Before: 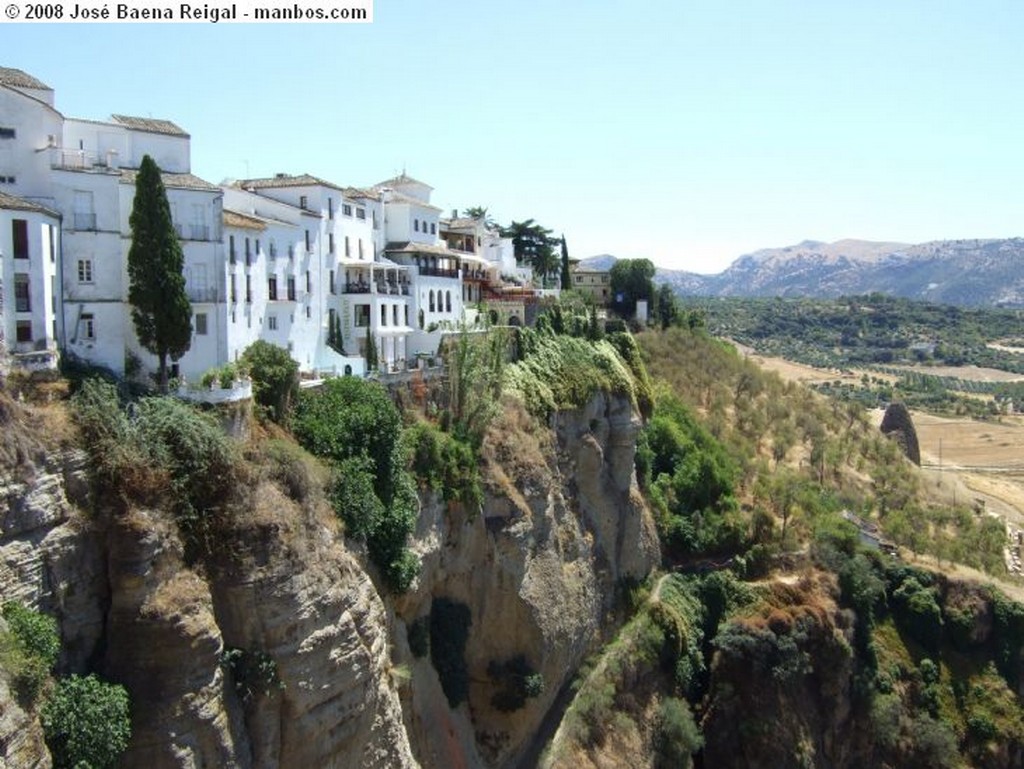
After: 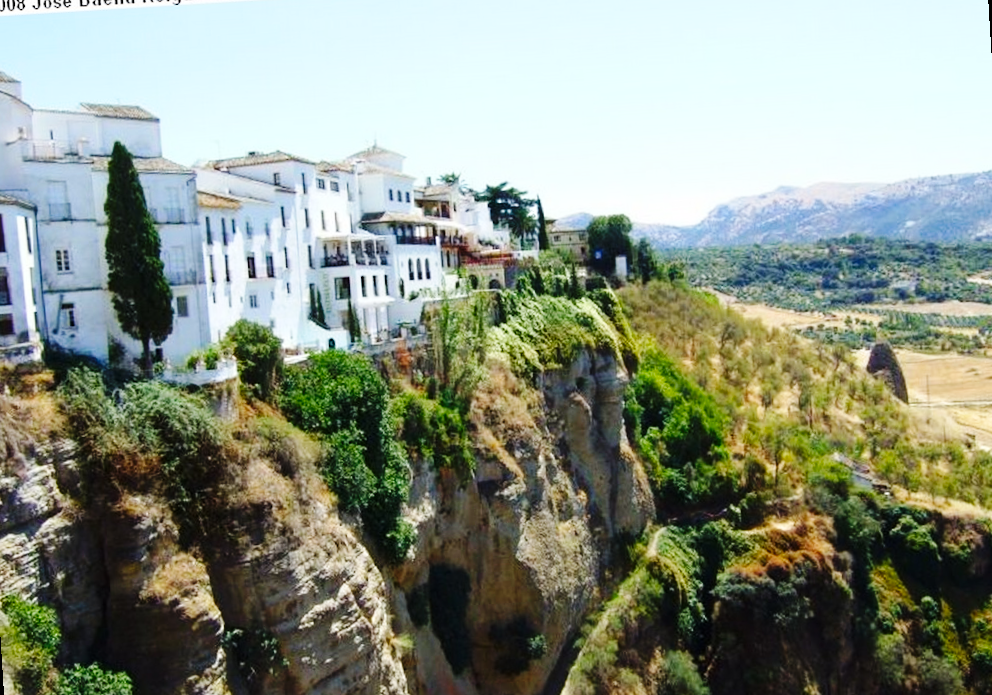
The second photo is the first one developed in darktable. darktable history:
base curve: curves: ch0 [(0, 0) (0.036, 0.025) (0.121, 0.166) (0.206, 0.329) (0.605, 0.79) (1, 1)], preserve colors none
color balance rgb: perceptual saturation grading › global saturation 20%, global vibrance 20%
rotate and perspective: rotation -3.52°, crop left 0.036, crop right 0.964, crop top 0.081, crop bottom 0.919
sharpen: radius 5.325, amount 0.312, threshold 26.433
